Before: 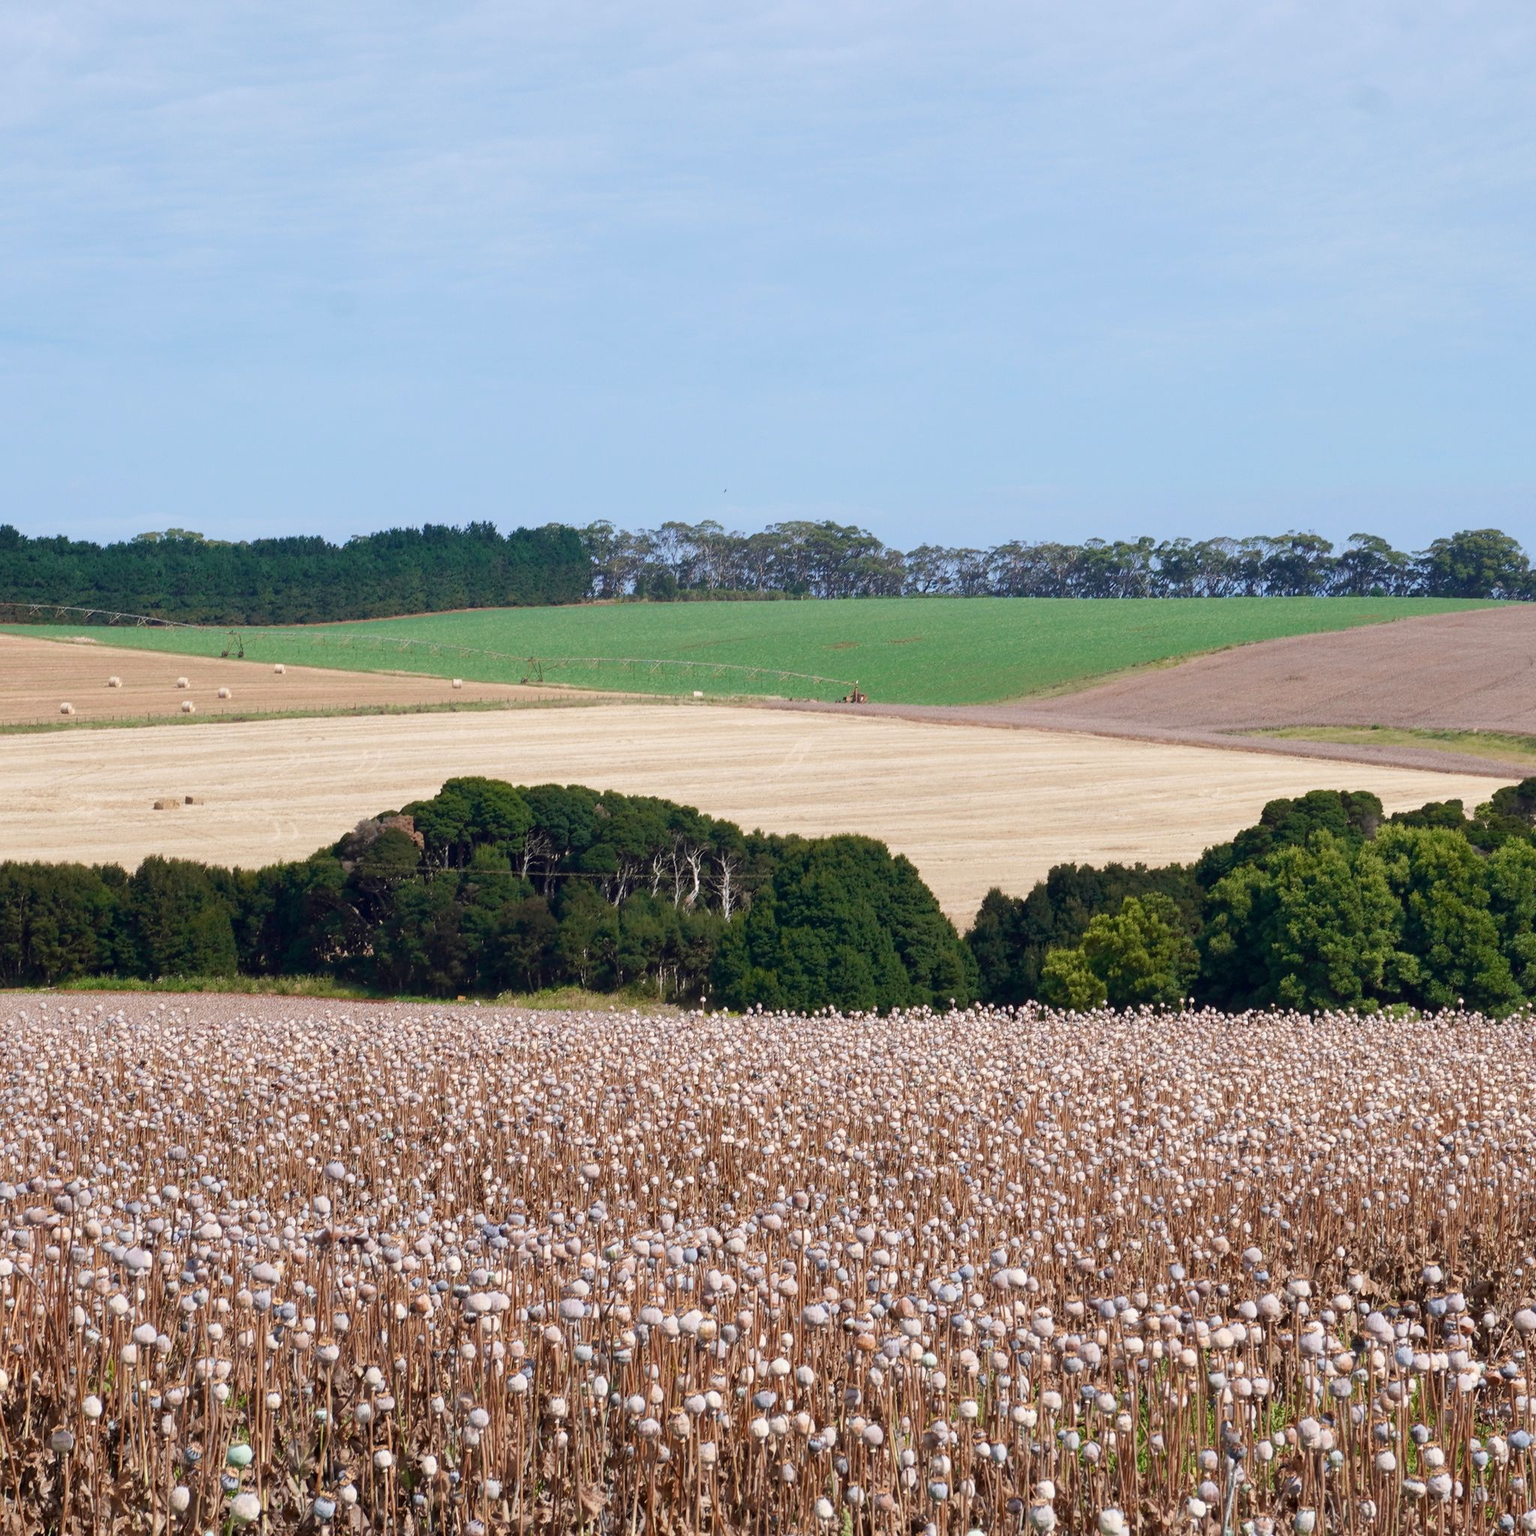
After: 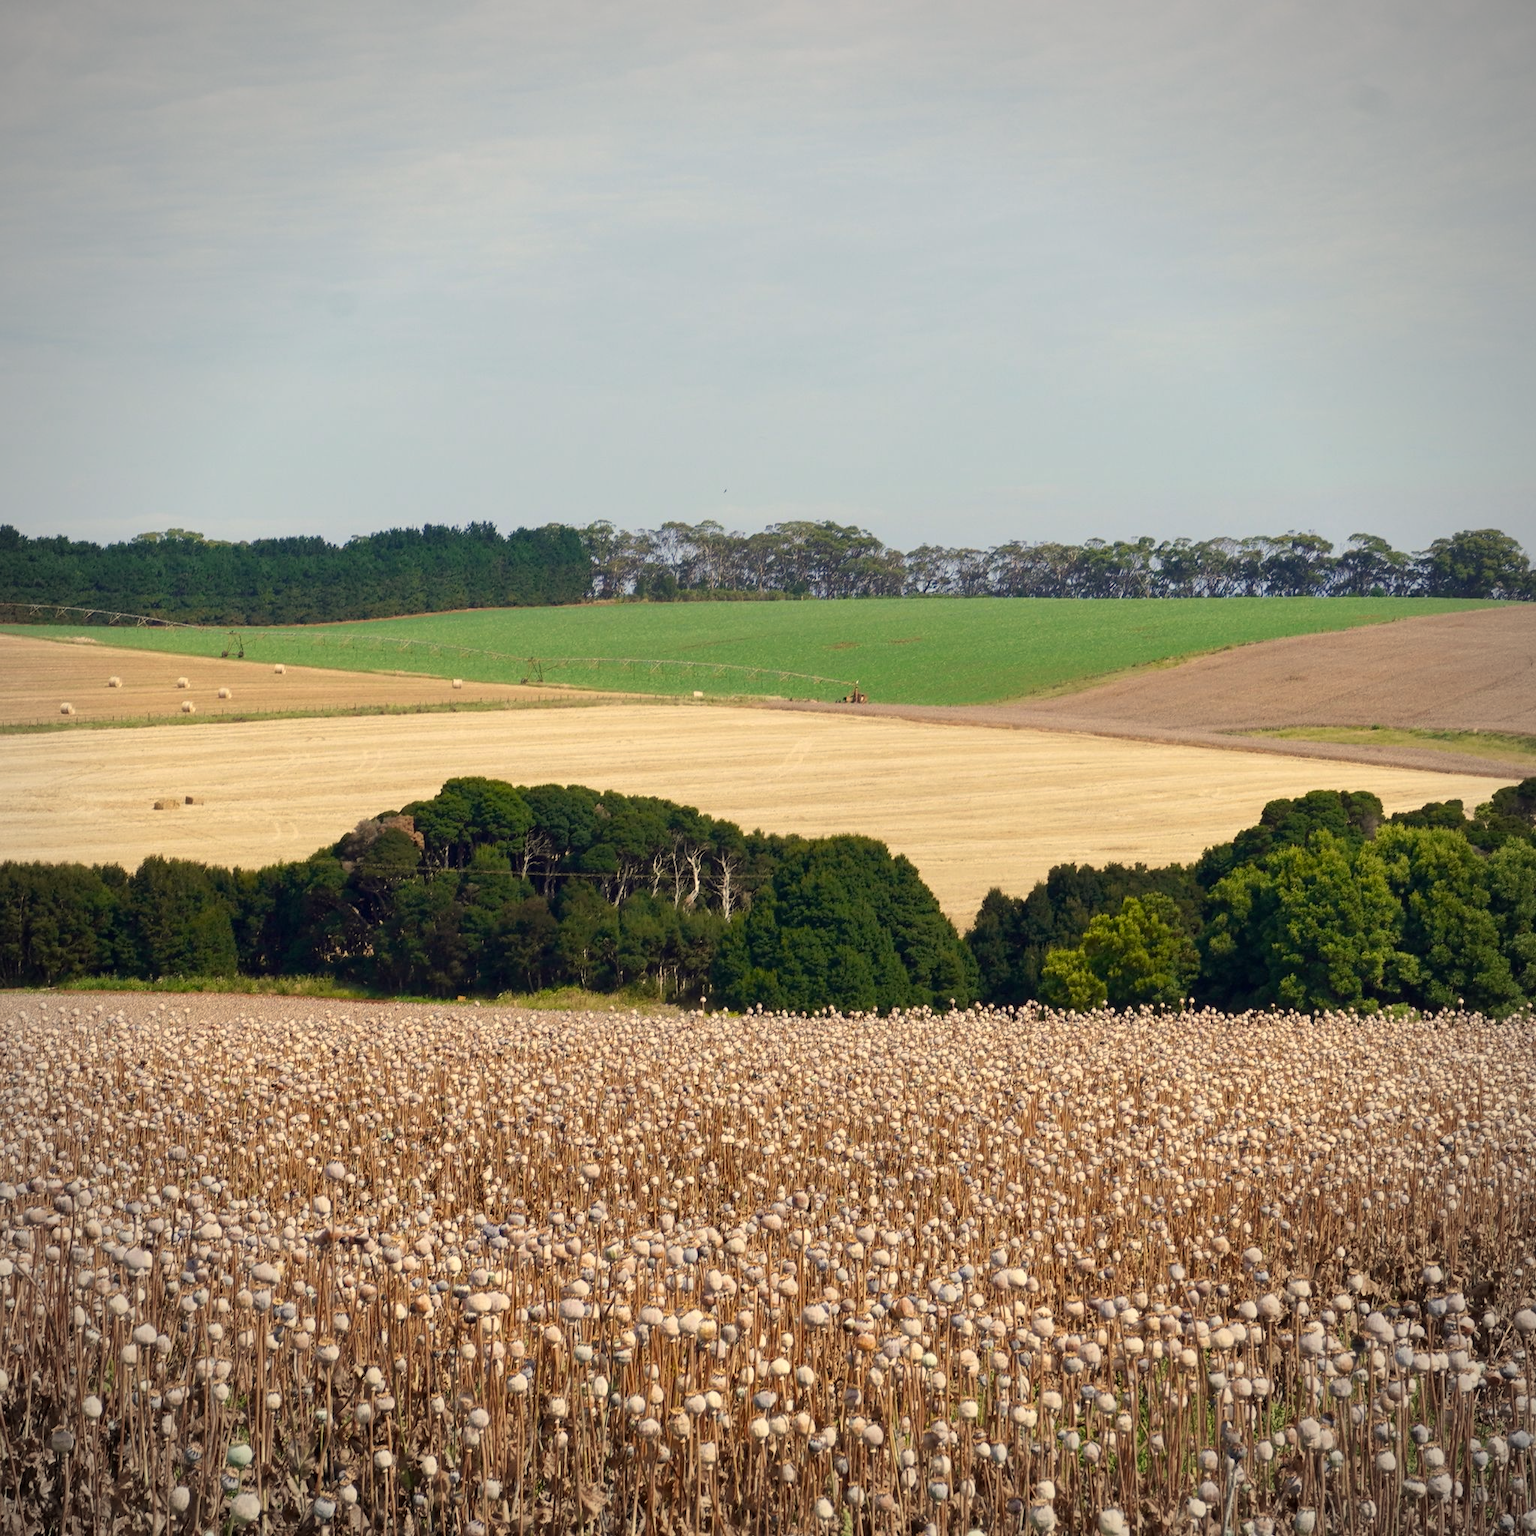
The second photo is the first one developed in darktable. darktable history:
vignetting: fall-off radius 60.92%
color correction: highlights a* 2.72, highlights b* 22.8
